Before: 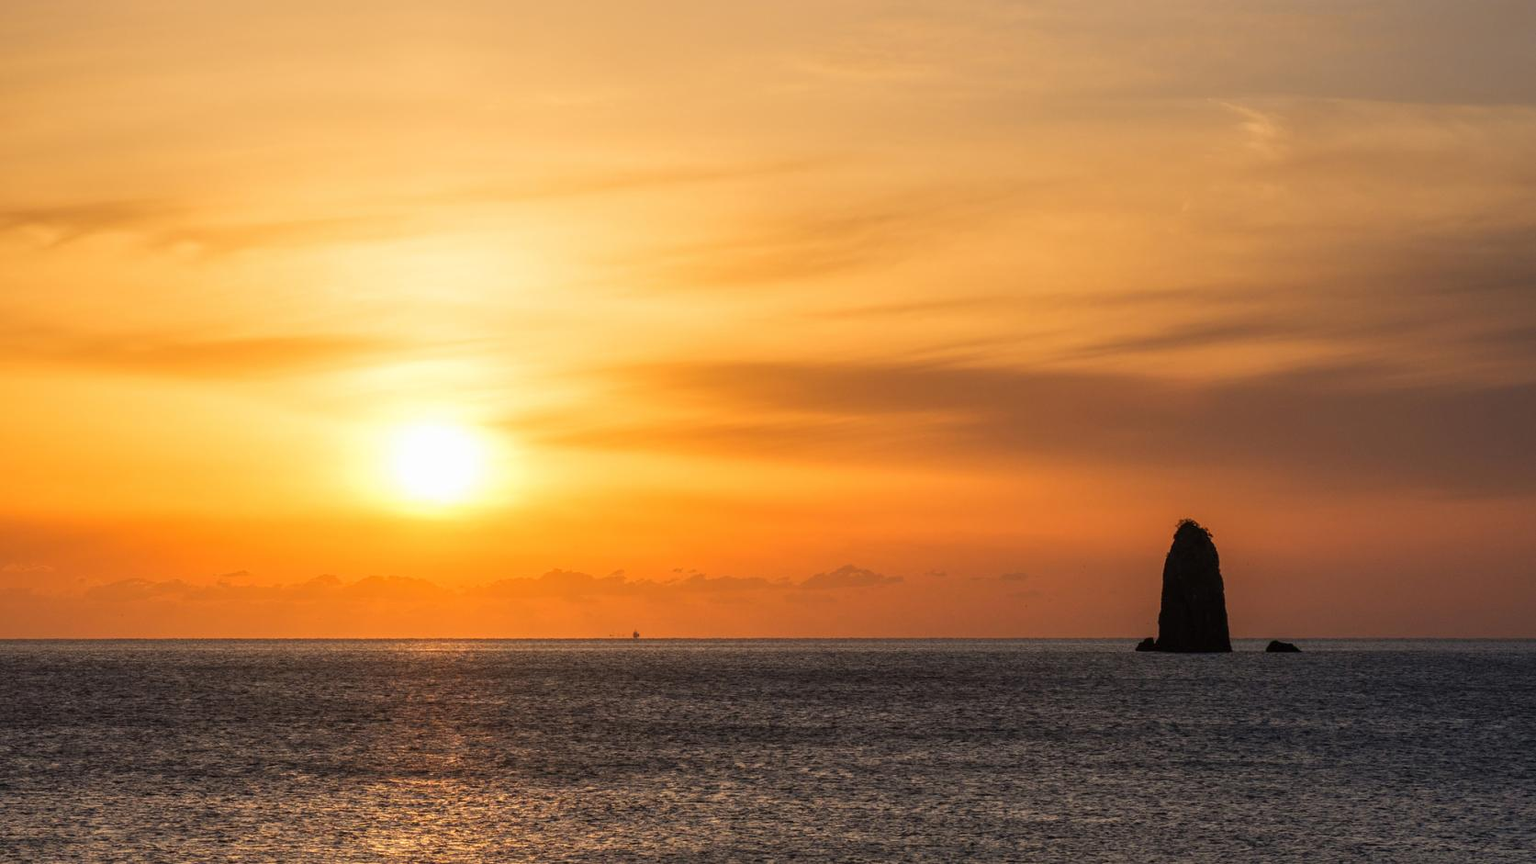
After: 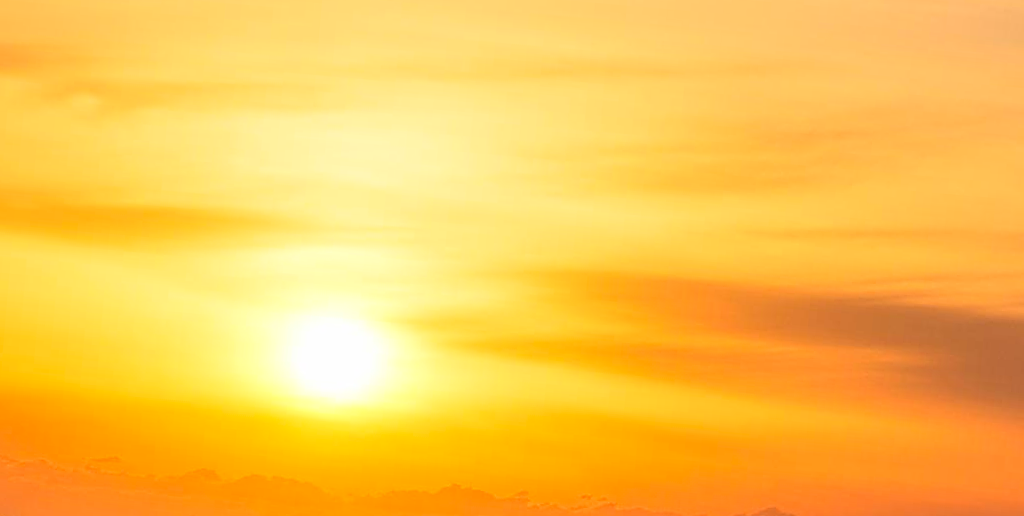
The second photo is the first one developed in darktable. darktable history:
contrast brightness saturation: contrast 0.199, brightness 0.162, saturation 0.226
crop and rotate: angle -4.94°, left 2.103%, top 6.638%, right 27.537%, bottom 30.296%
sharpen: radius 2.536, amount 0.629
